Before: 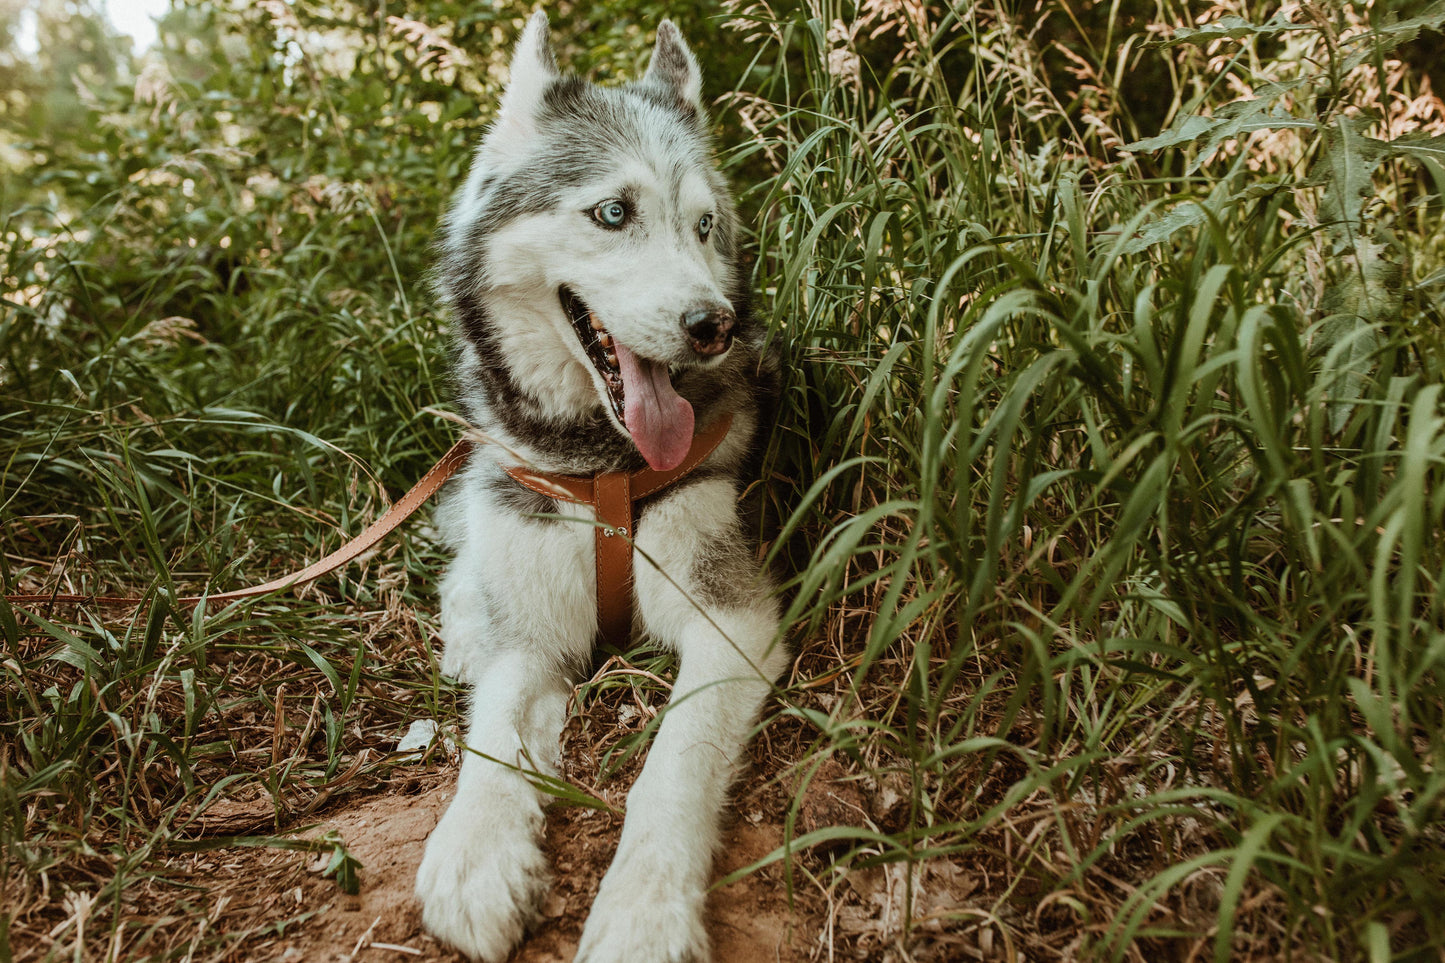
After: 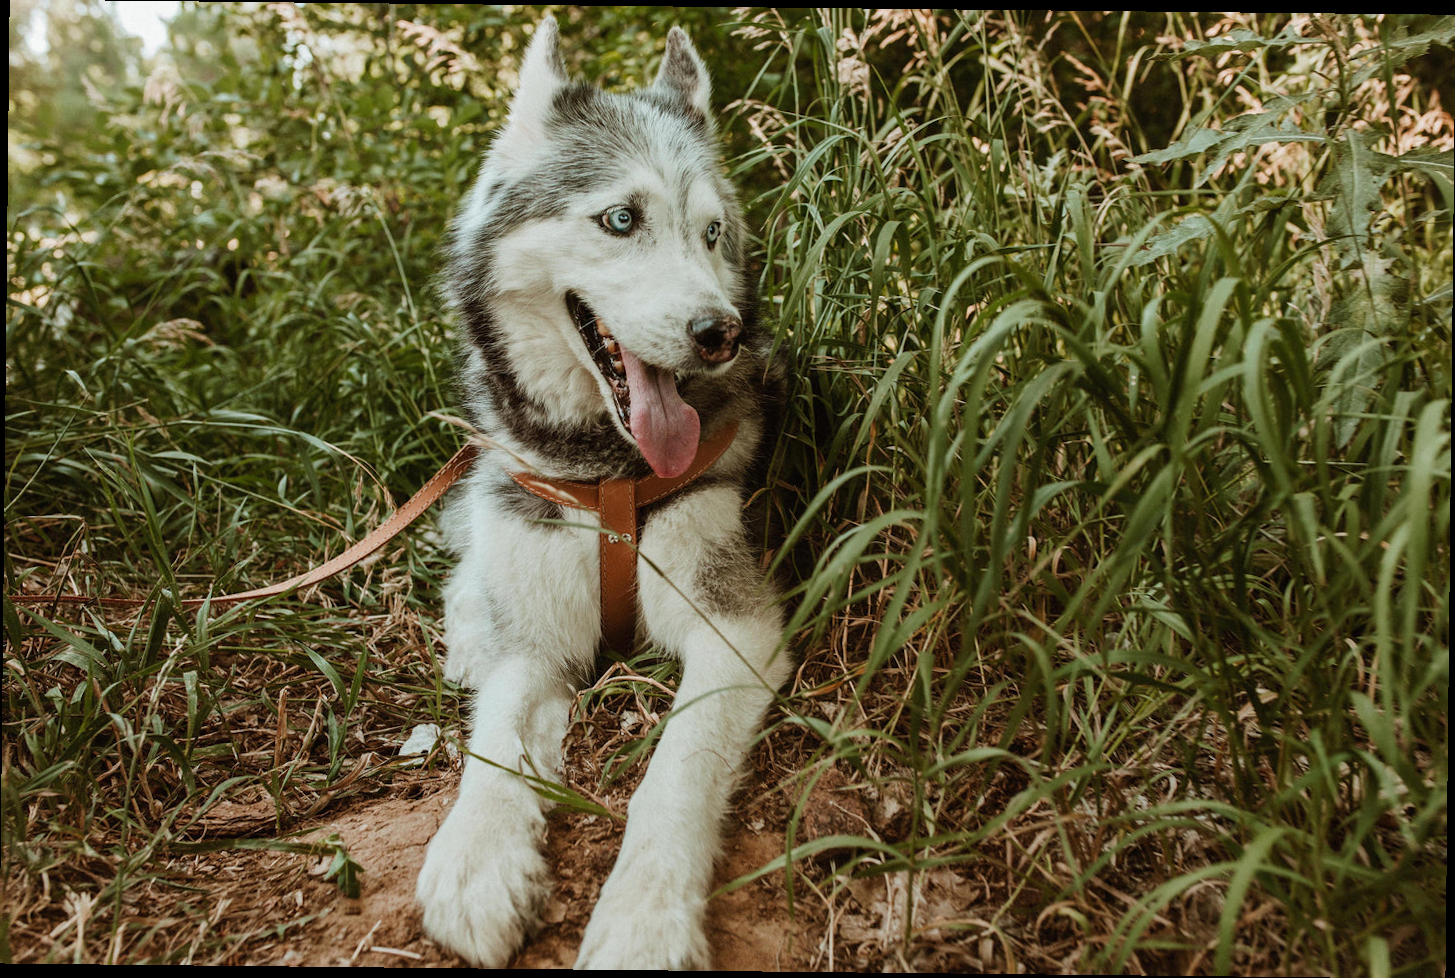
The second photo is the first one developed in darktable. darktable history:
crop and rotate: angle -0.605°
